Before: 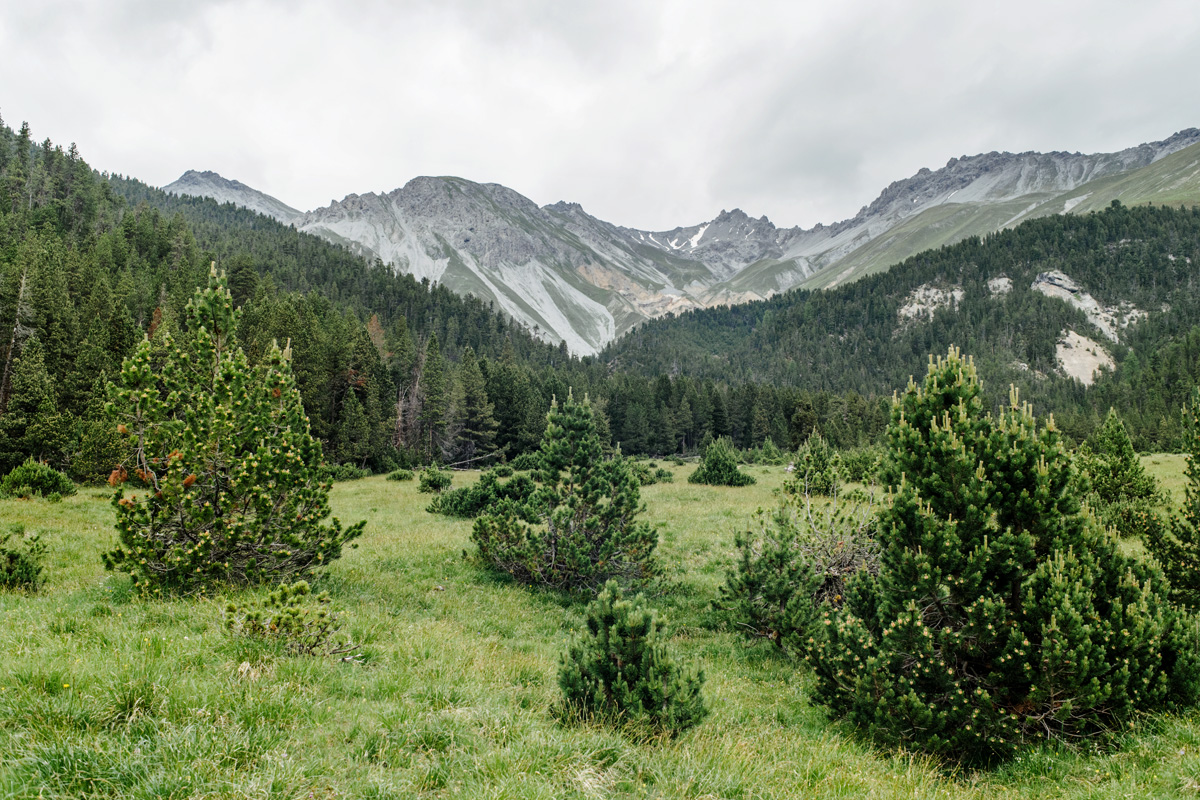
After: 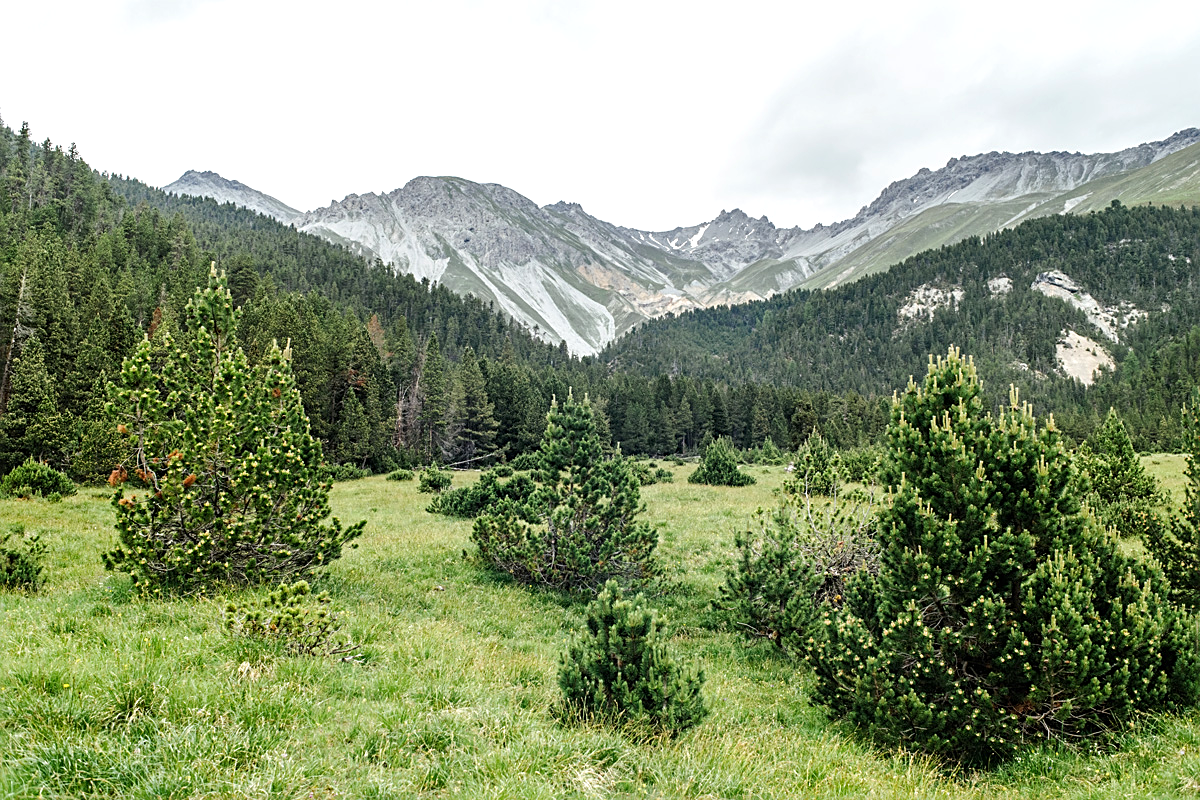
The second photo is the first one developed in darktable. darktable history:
sharpen: on, module defaults
exposure: black level correction 0, exposure 0.4 EV, compensate exposure bias true, compensate highlight preservation false
